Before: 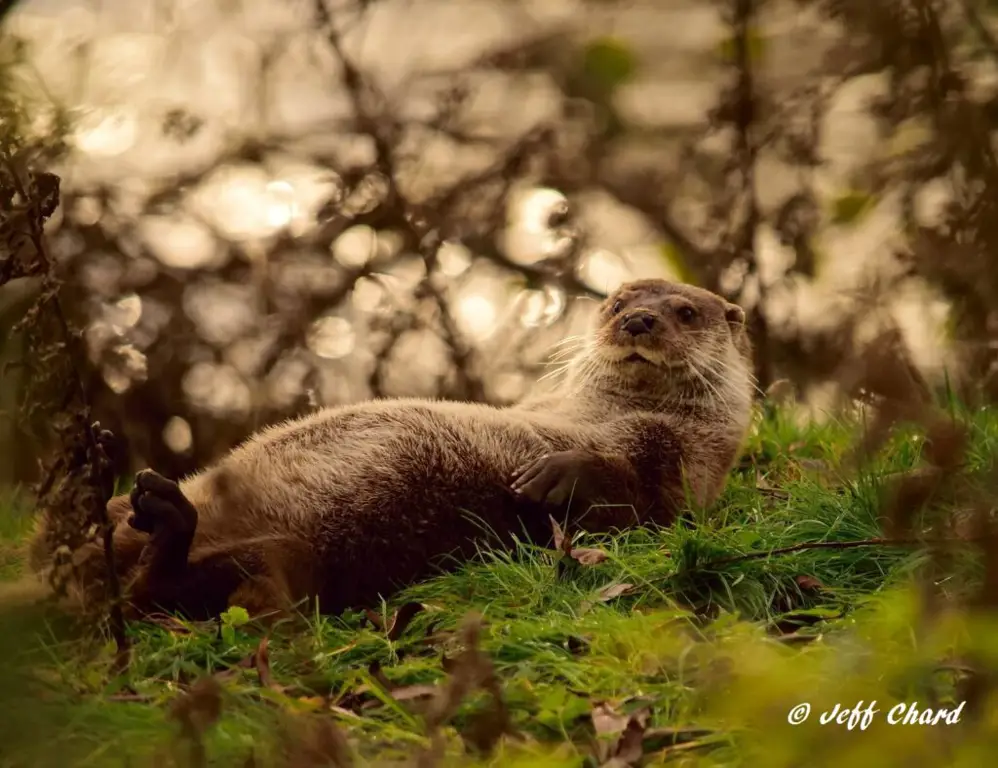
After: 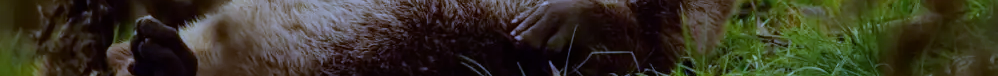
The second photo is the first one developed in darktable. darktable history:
white balance: red 0.766, blue 1.537
crop and rotate: top 59.084%, bottom 30.916%
filmic rgb: black relative exposure -13 EV, threshold 3 EV, target white luminance 85%, hardness 6.3, latitude 42.11%, contrast 0.858, shadows ↔ highlights balance 8.63%, color science v4 (2020), enable highlight reconstruction true
